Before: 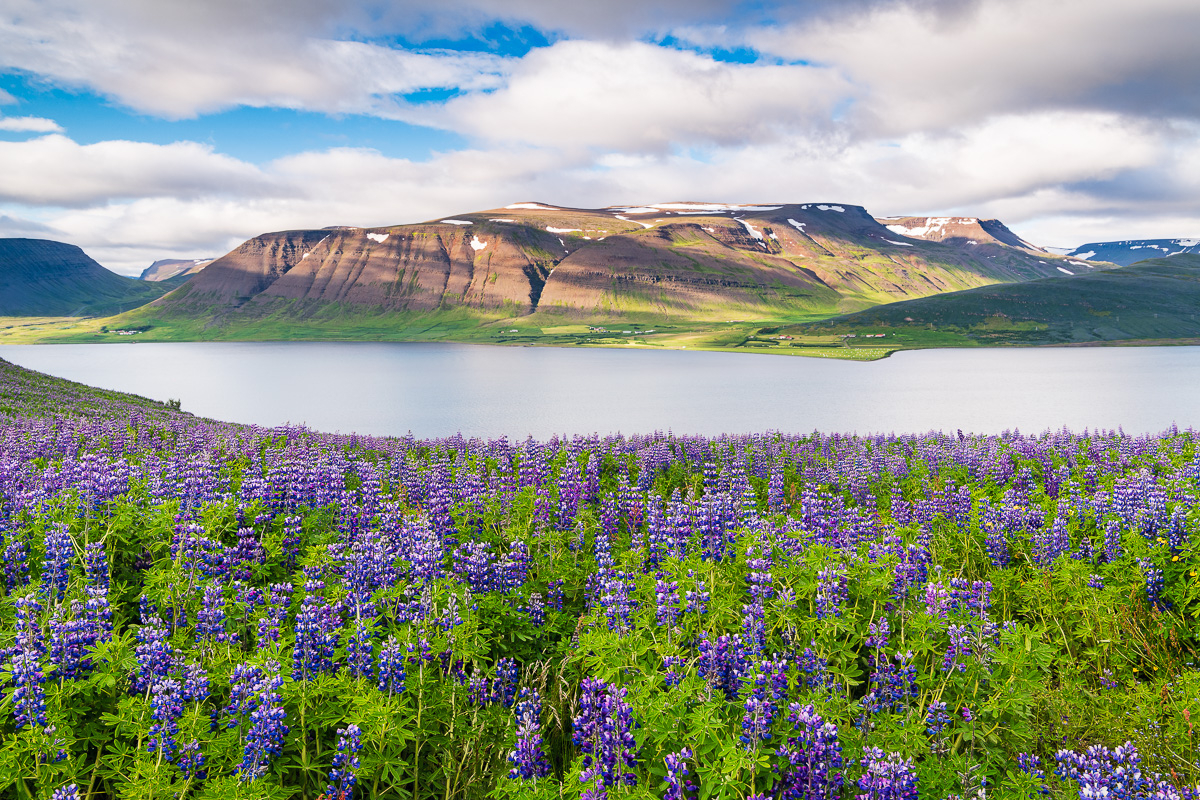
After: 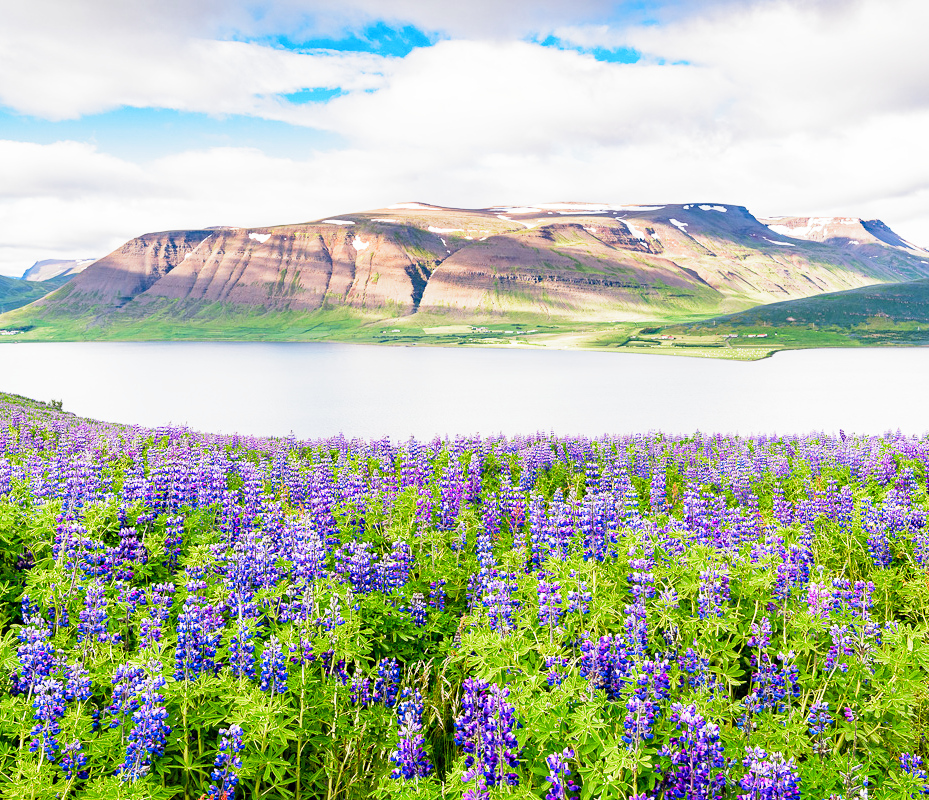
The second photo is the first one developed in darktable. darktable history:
contrast brightness saturation: contrast 0.03, brightness 0.06, saturation 0.13
filmic rgb: middle gray luminance 9.23%, black relative exposure -10.55 EV, white relative exposure 3.45 EV, threshold 6 EV, target black luminance 0%, hardness 5.98, latitude 59.69%, contrast 1.087, highlights saturation mix 5%, shadows ↔ highlights balance 29.23%, add noise in highlights 0, preserve chrominance no, color science v3 (2019), use custom middle-gray values true, iterations of high-quality reconstruction 0, contrast in highlights soft, enable highlight reconstruction true
crop: left 9.88%, right 12.664%
rotate and perspective: automatic cropping off
